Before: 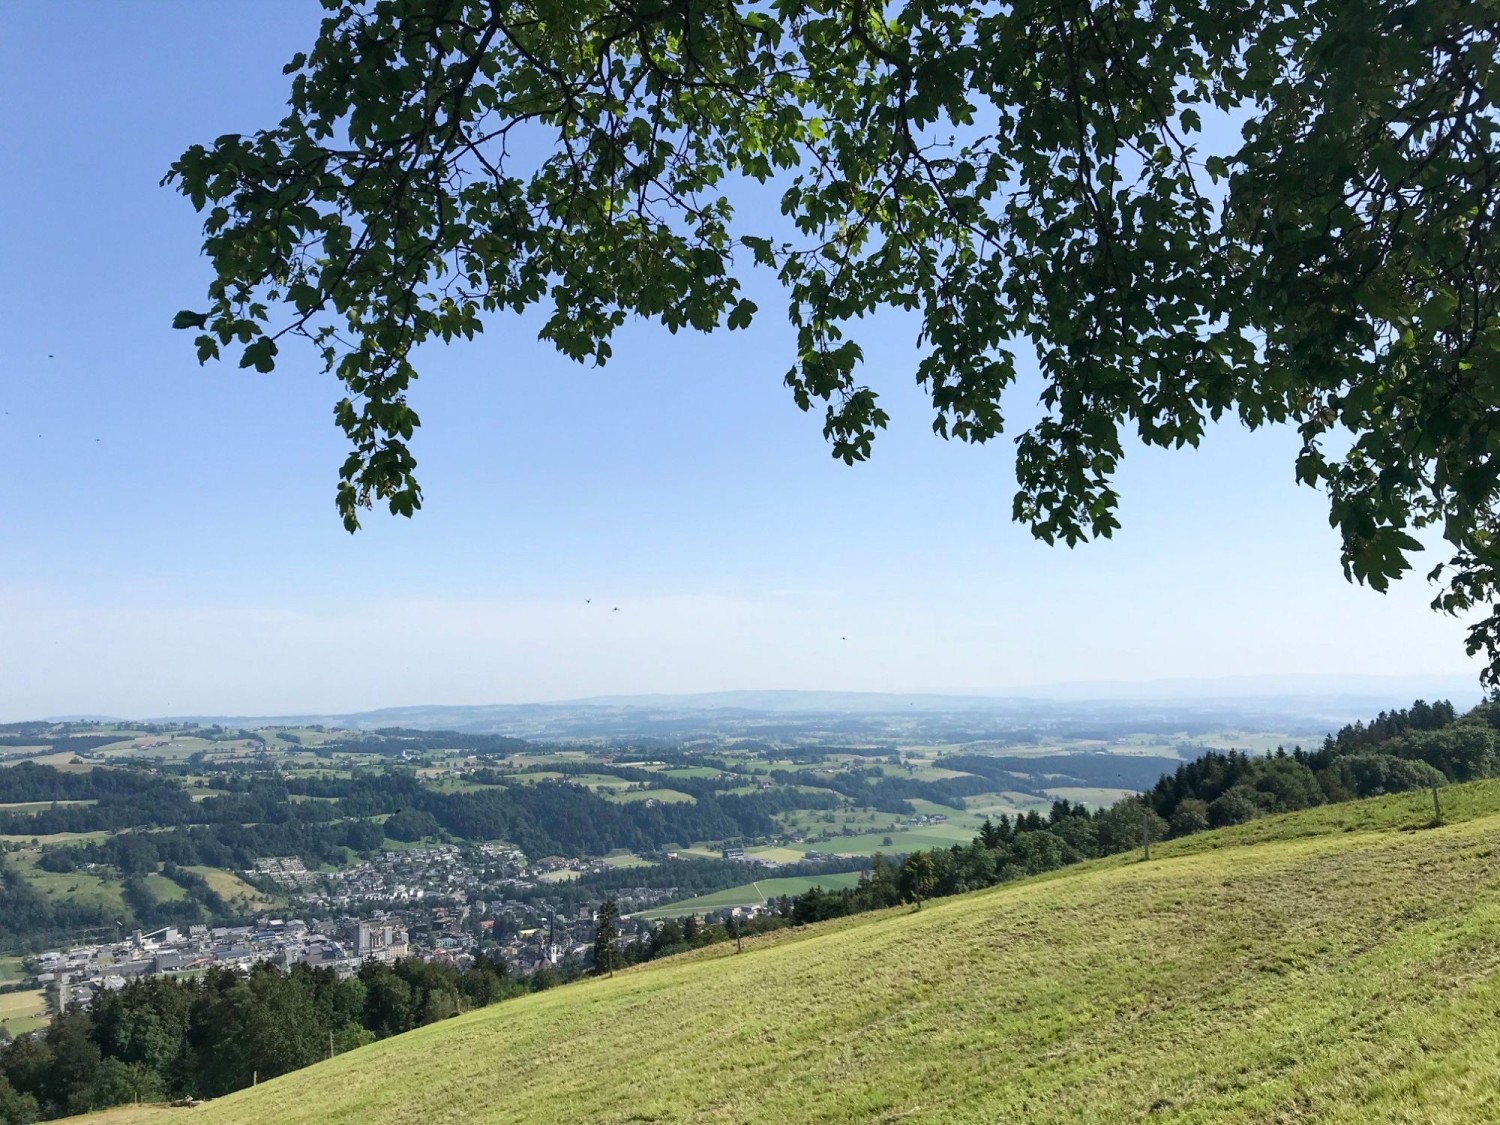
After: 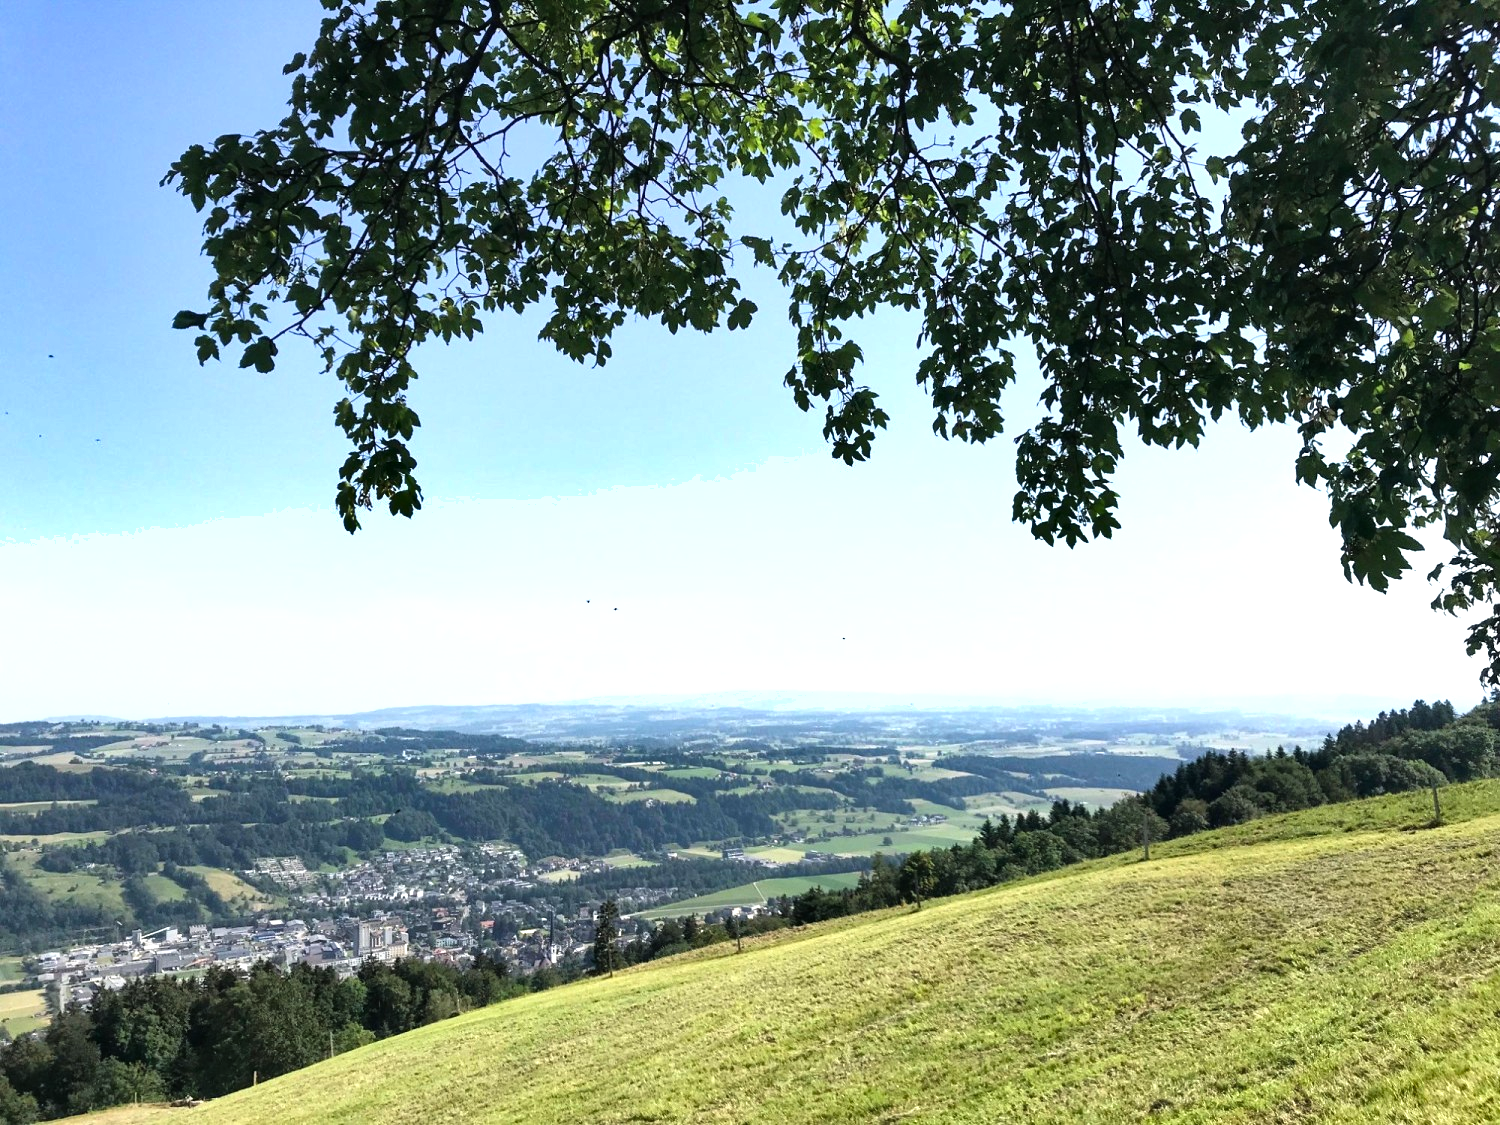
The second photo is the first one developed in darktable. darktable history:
shadows and highlights: soften with gaussian
tone equalizer: -8 EV -0.723 EV, -7 EV -0.715 EV, -6 EV -0.582 EV, -5 EV -0.406 EV, -3 EV 0.38 EV, -2 EV 0.6 EV, -1 EV 0.682 EV, +0 EV 0.73 EV
